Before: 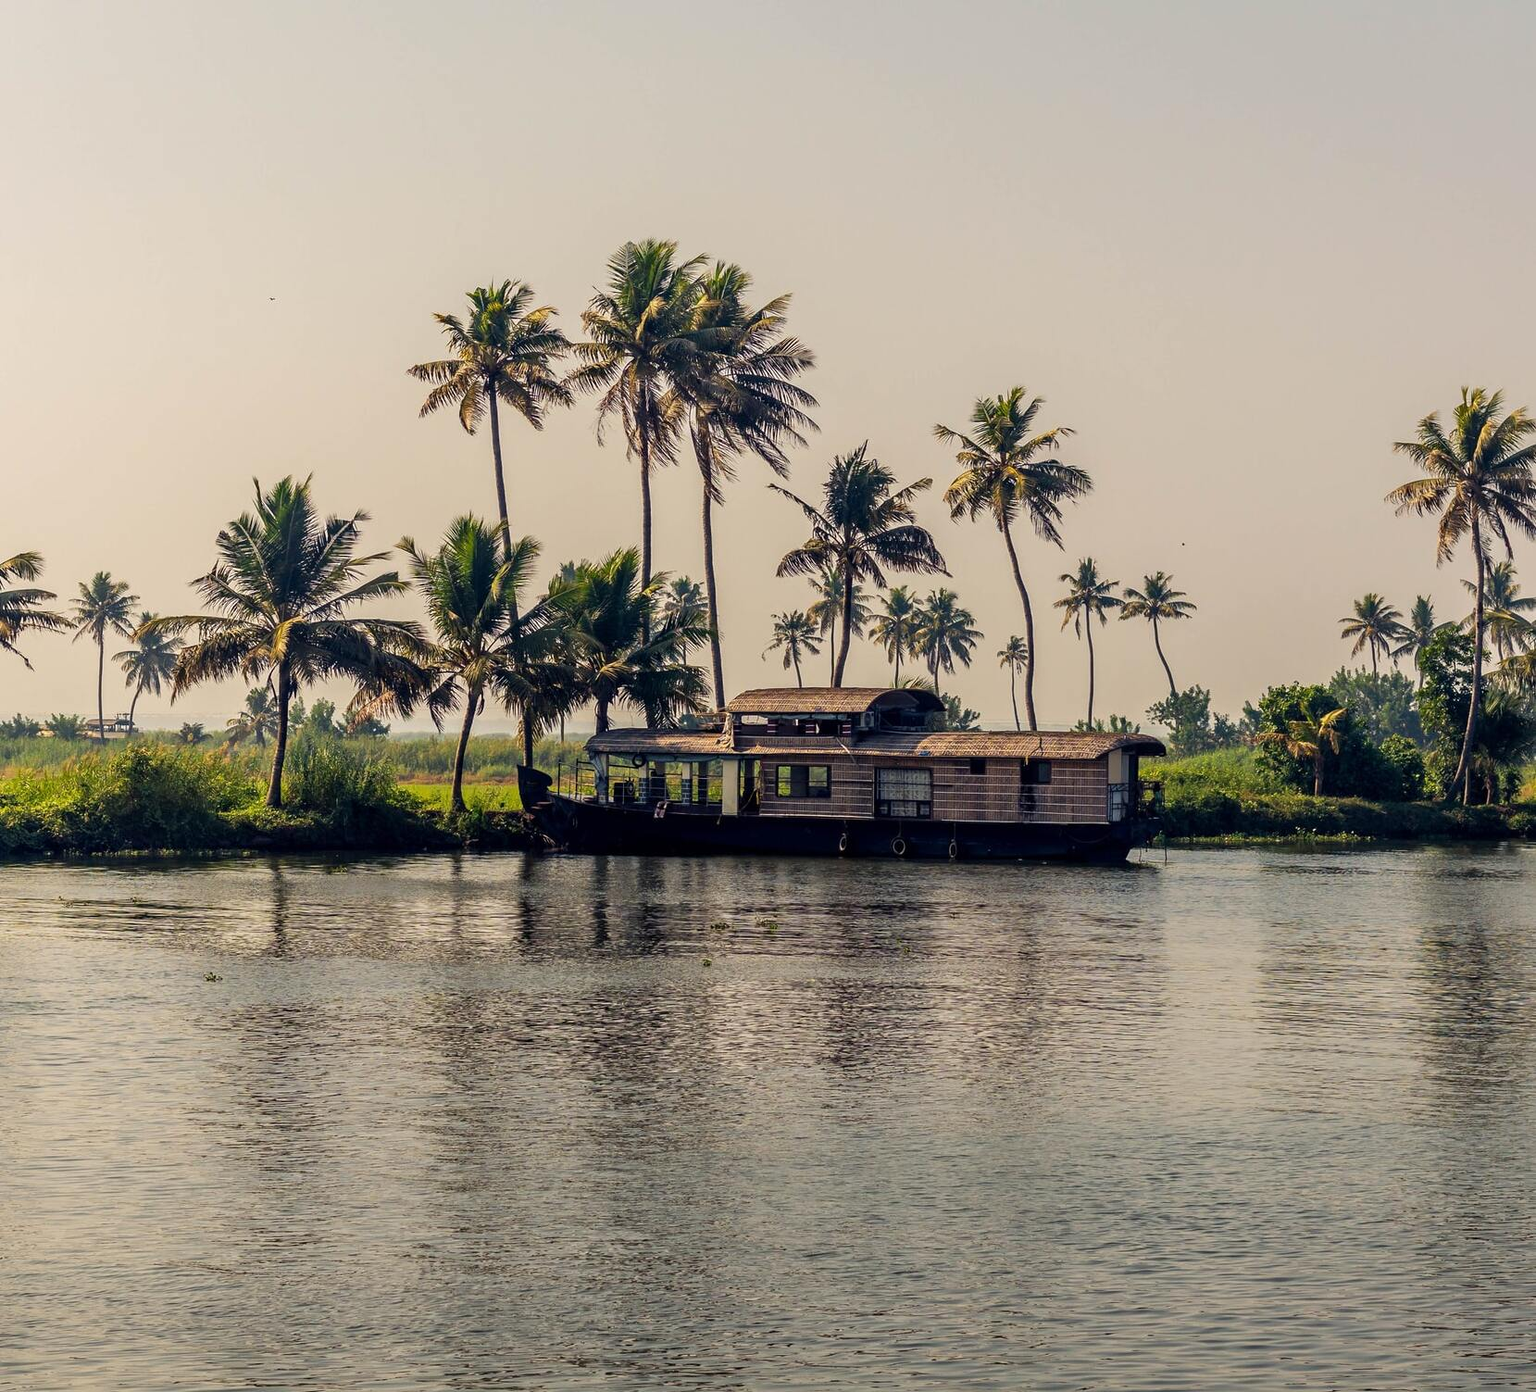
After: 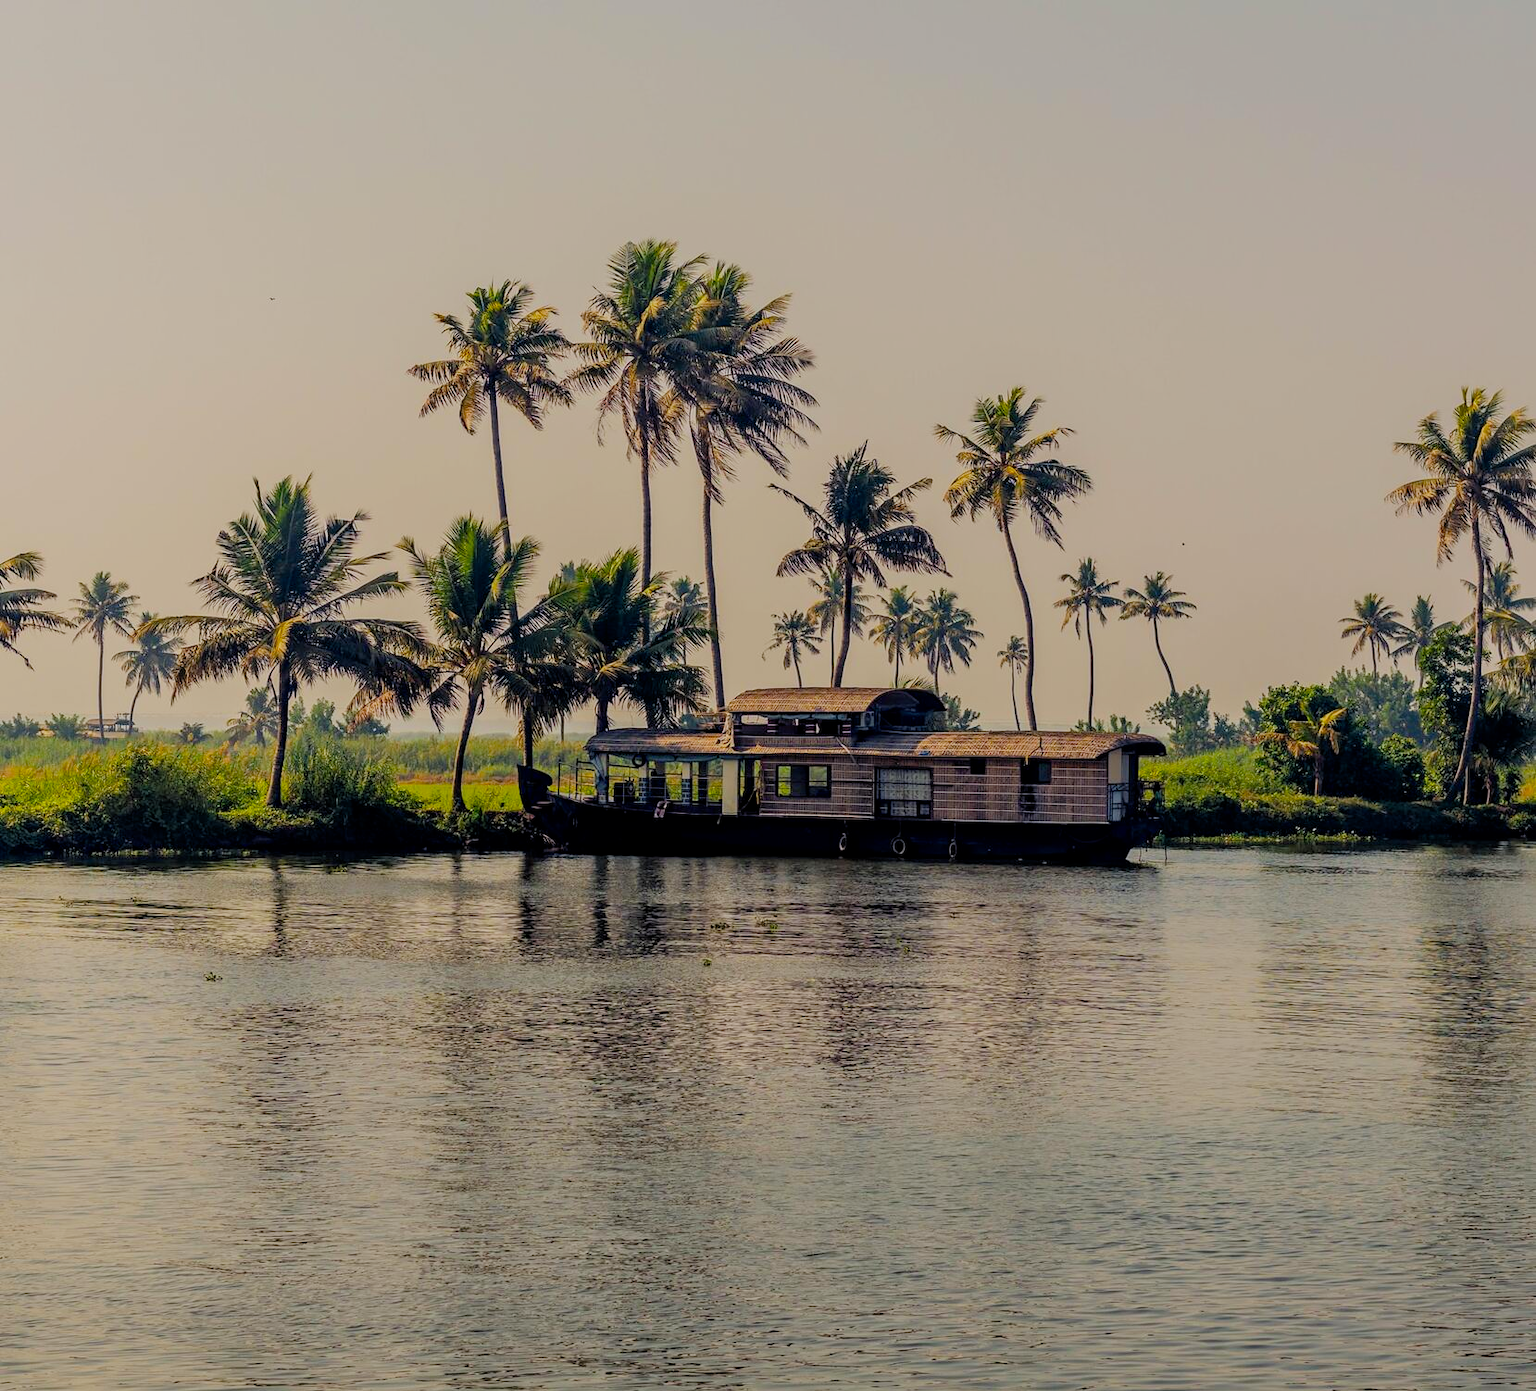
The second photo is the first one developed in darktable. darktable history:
exposure: compensate highlight preservation false
filmic rgb: black relative exposure -8.79 EV, white relative exposure 4.98 EV, threshold 6 EV, target black luminance 0%, hardness 3.77, latitude 66.34%, contrast 0.822, highlights saturation mix 10%, shadows ↔ highlights balance 20%, add noise in highlights 0.1, color science v4 (2020), iterations of high-quality reconstruction 0, type of noise poissonian, enable highlight reconstruction true
